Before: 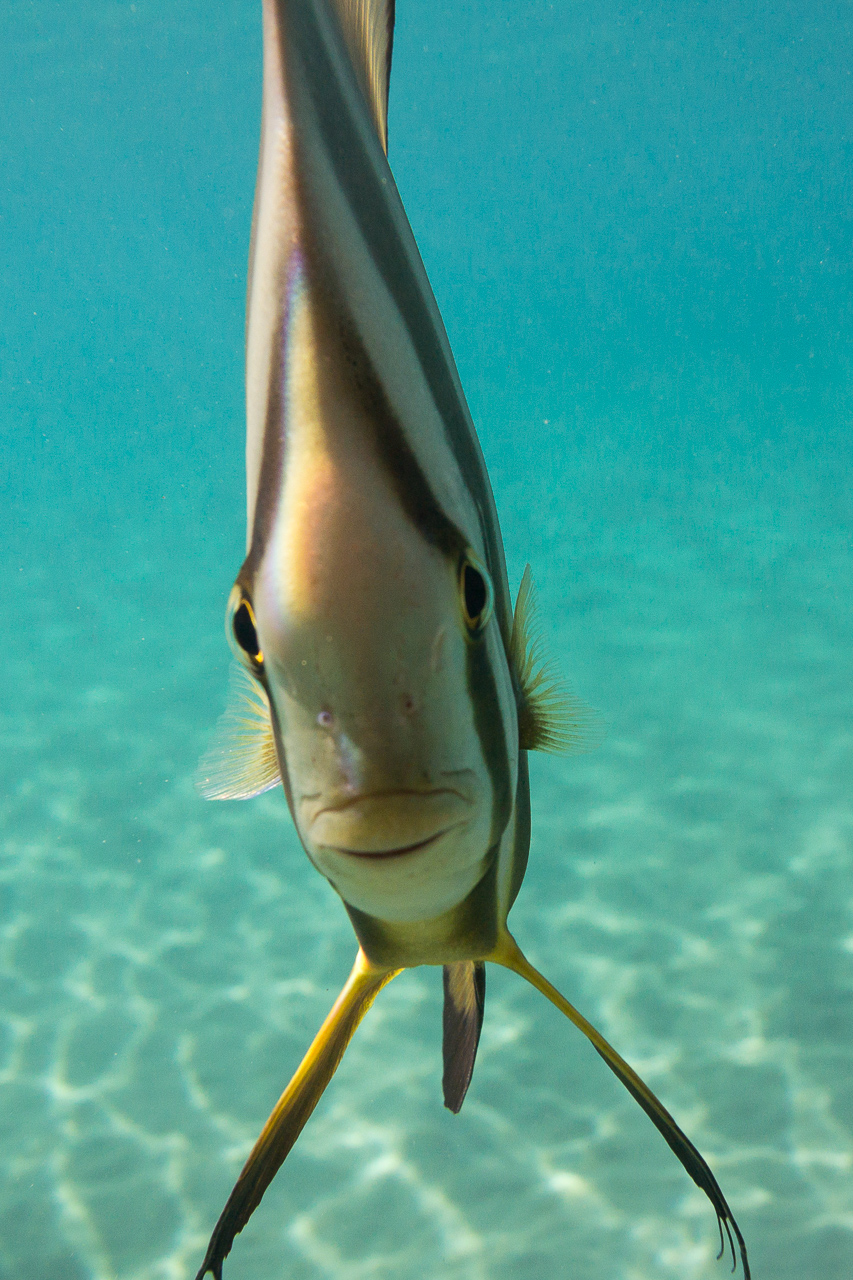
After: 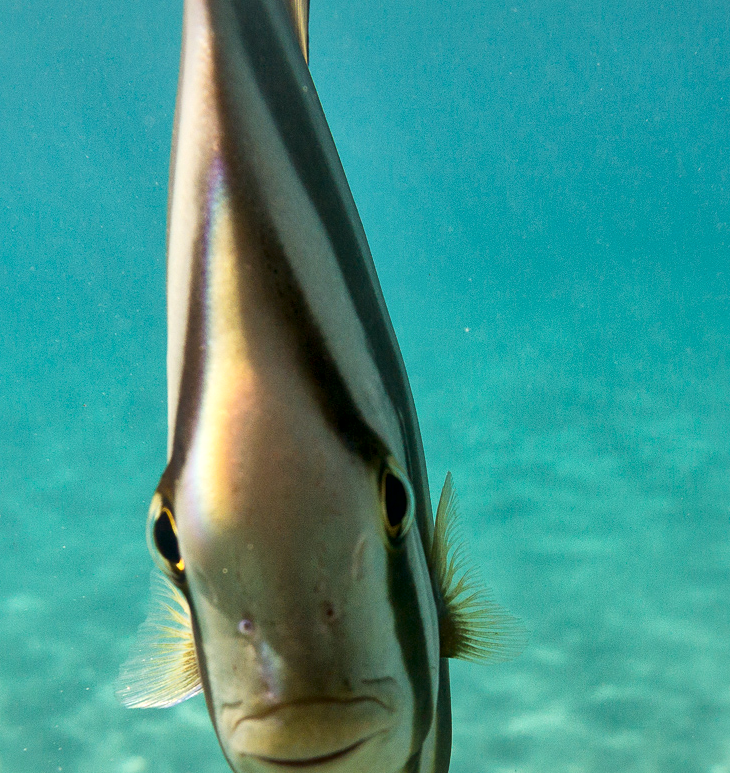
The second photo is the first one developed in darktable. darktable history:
crop and rotate: left 9.345%, top 7.22%, right 4.982%, bottom 32.331%
local contrast: mode bilateral grid, contrast 20, coarseness 50, detail 179%, midtone range 0.2
